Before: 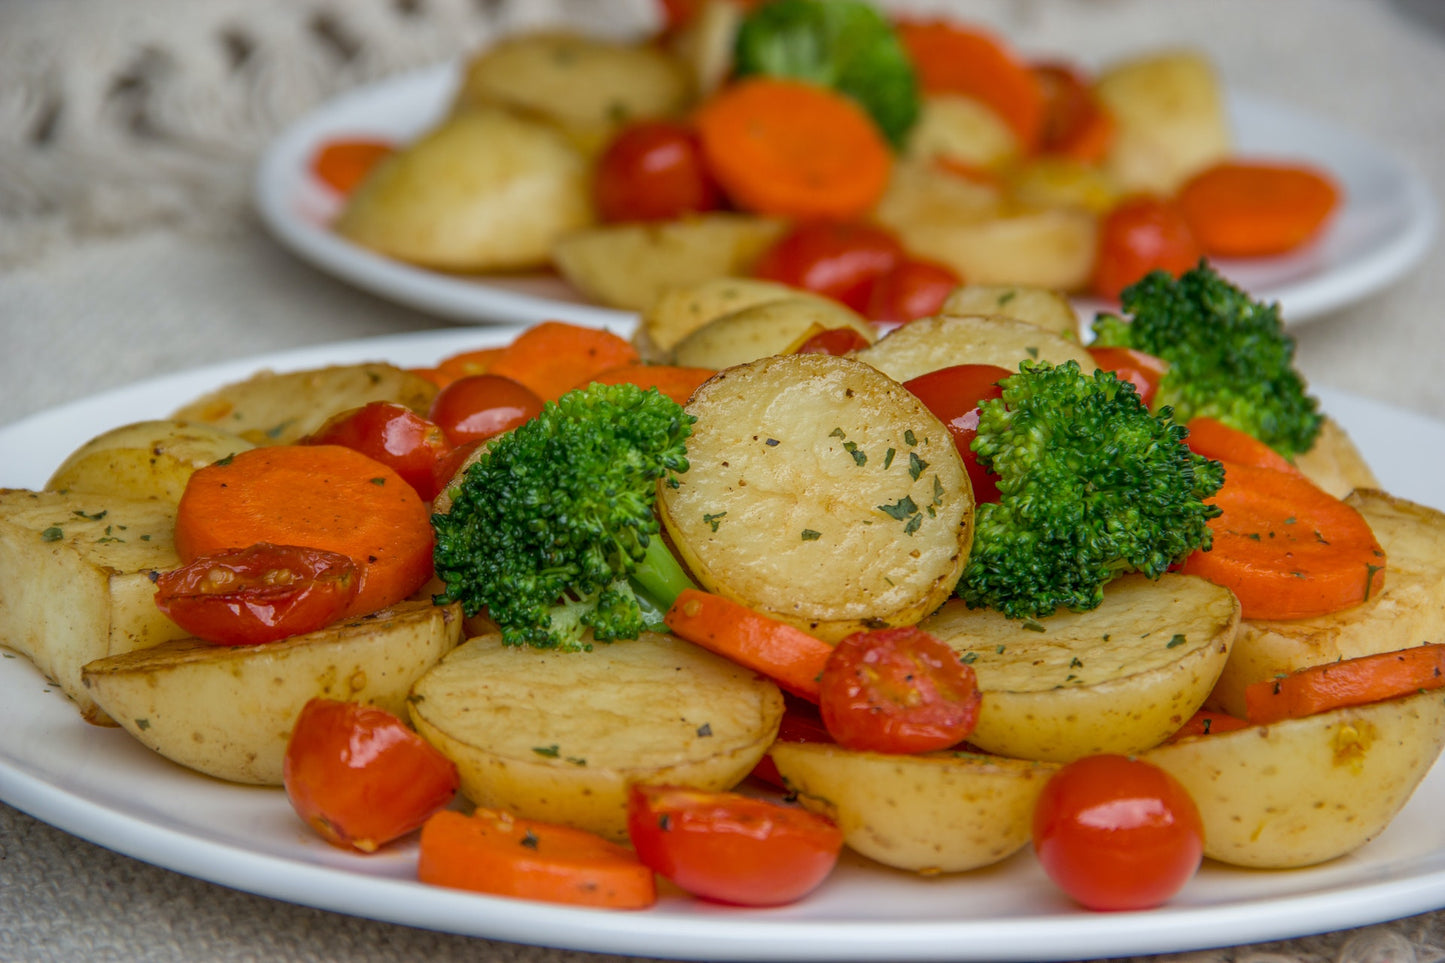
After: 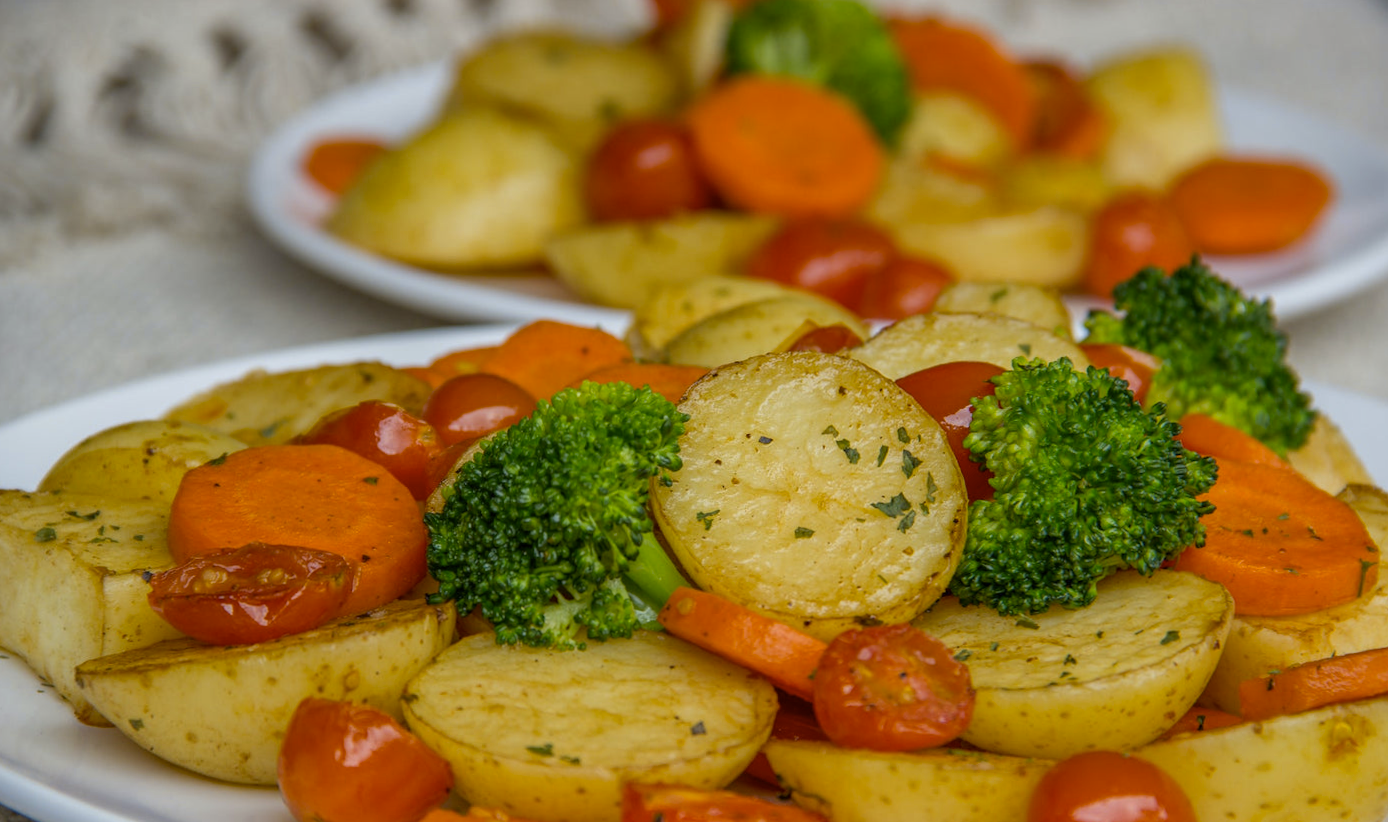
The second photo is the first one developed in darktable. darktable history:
color contrast: green-magenta contrast 0.85, blue-yellow contrast 1.25, unbound 0
shadows and highlights: shadows 32.83, highlights -47.7, soften with gaussian
crop and rotate: angle 0.2°, left 0.275%, right 3.127%, bottom 14.18%
